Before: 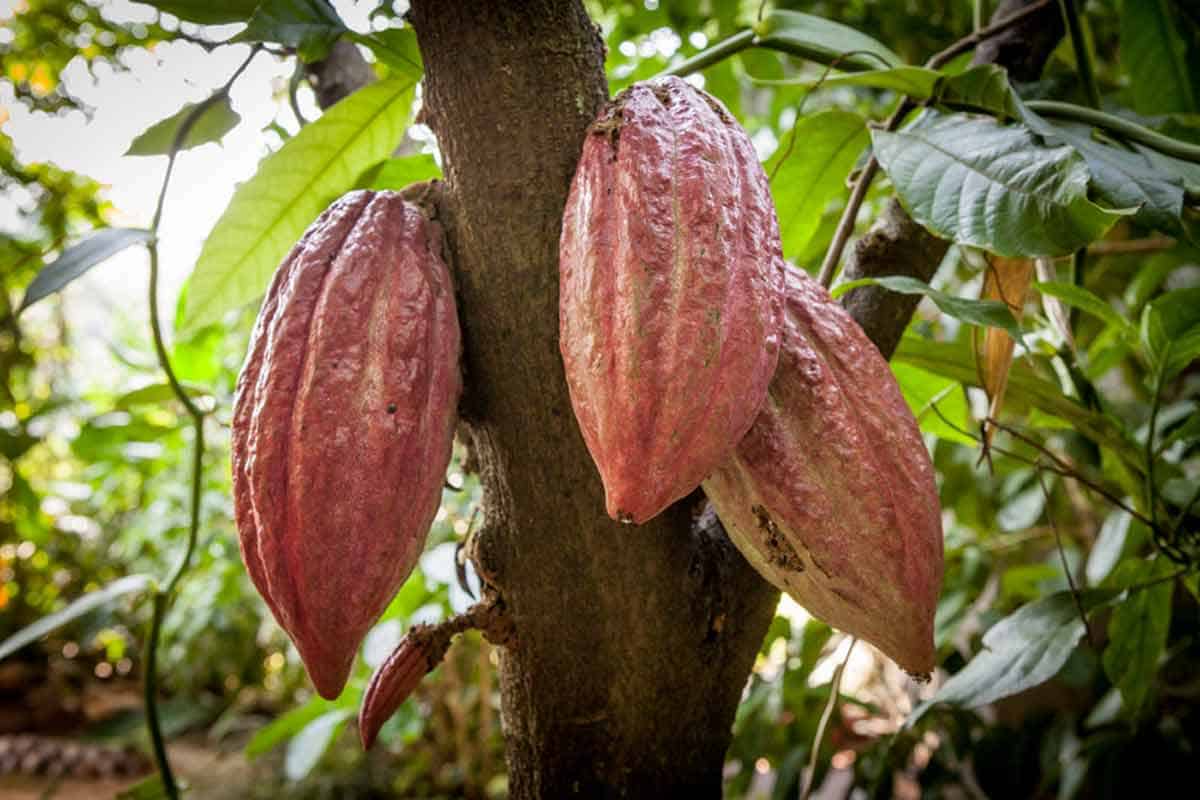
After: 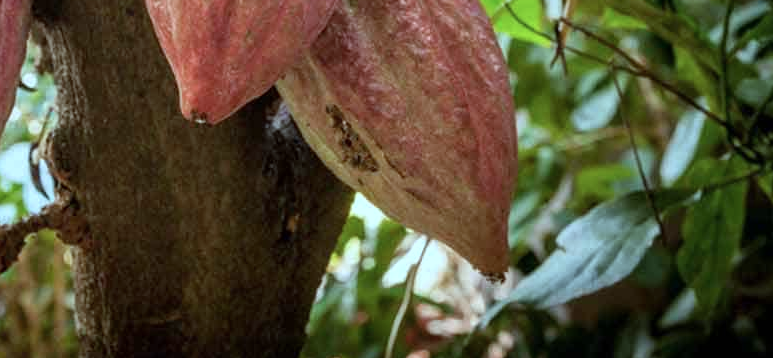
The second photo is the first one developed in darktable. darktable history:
color correction: highlights a* -11.71, highlights b* -15.58
crop and rotate: left 35.509%, top 50.238%, bottom 4.934%
